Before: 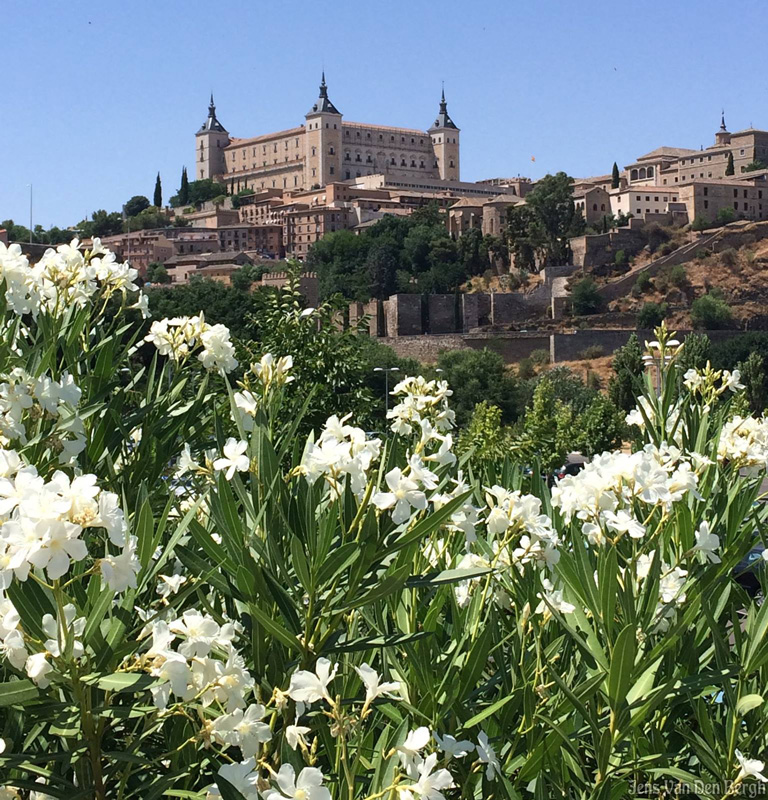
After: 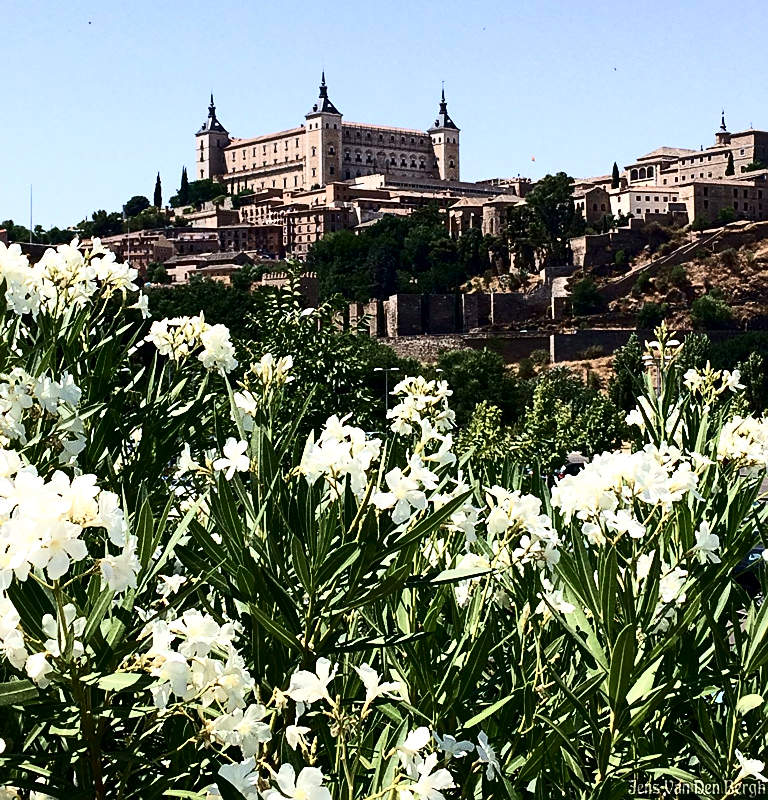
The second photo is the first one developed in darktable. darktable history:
sharpen: on, module defaults
contrast brightness saturation: contrast 0.5, saturation -0.1
local contrast: highlights 100%, shadows 100%, detail 120%, midtone range 0.2
velvia: on, module defaults
